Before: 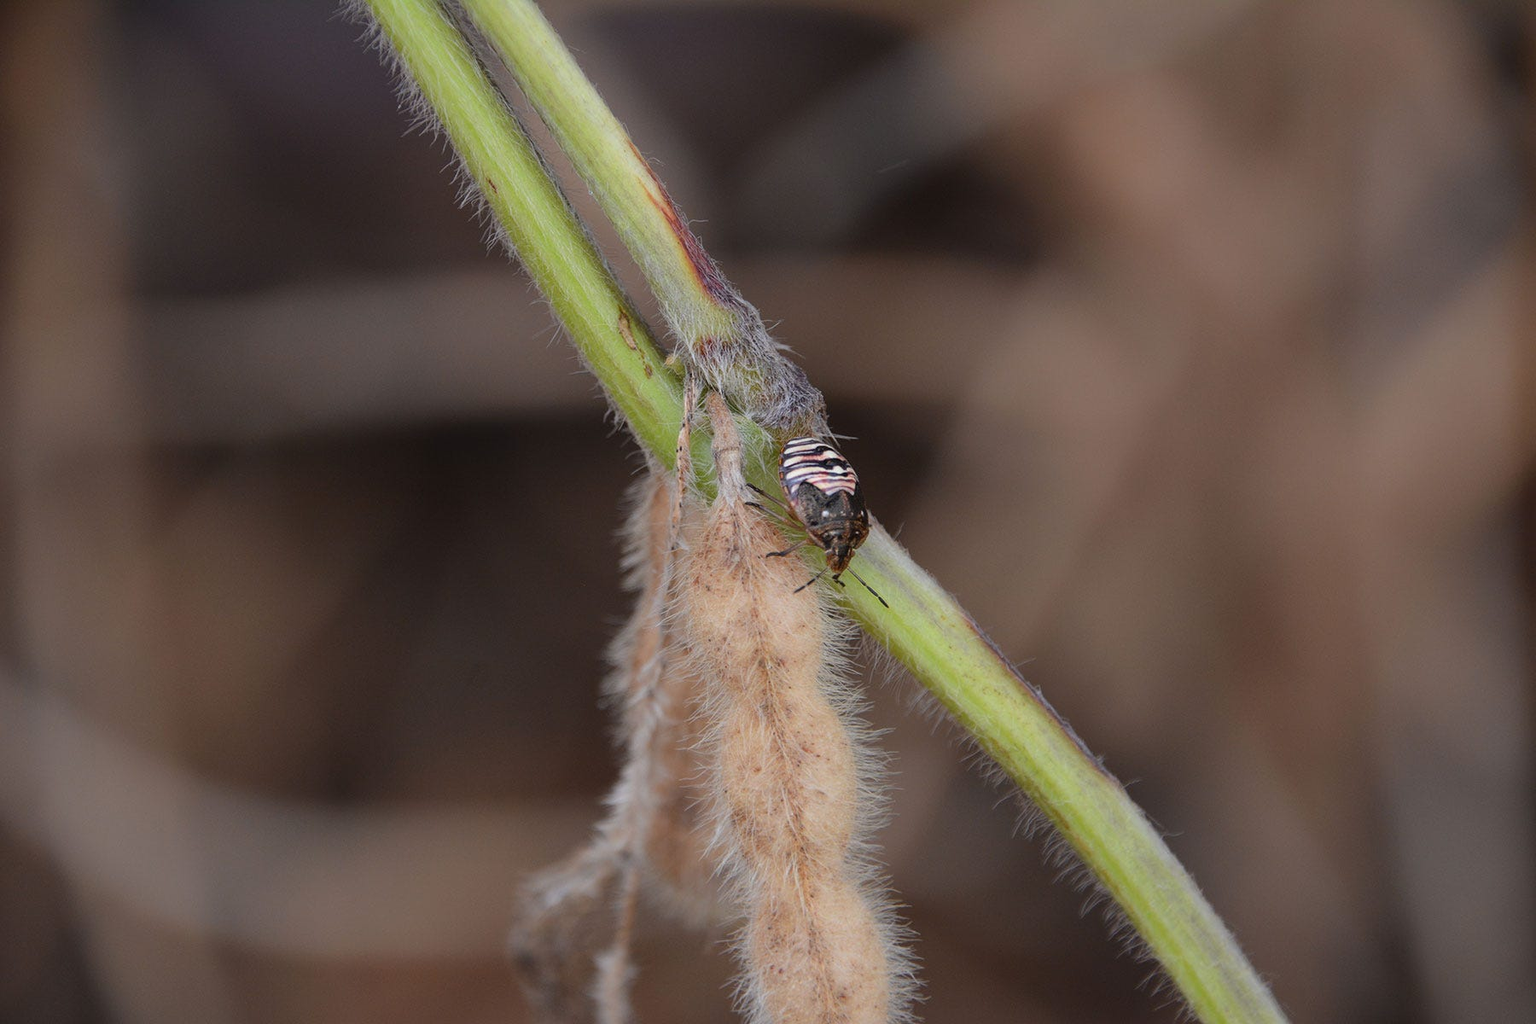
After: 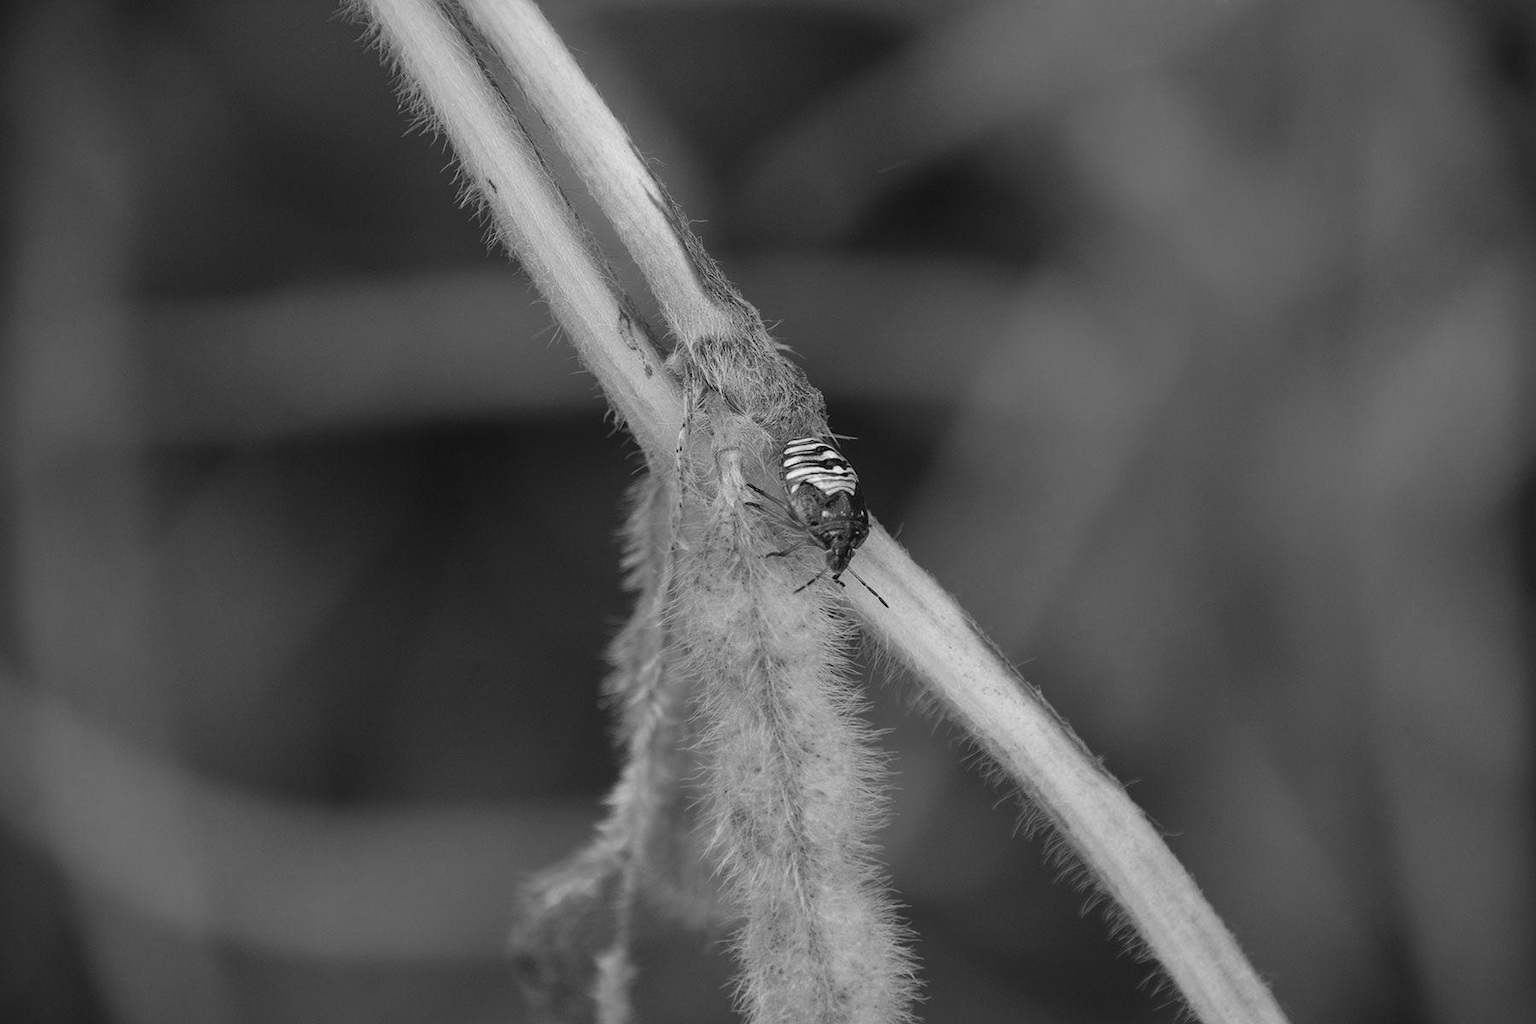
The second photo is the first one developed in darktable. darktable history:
exposure: compensate exposure bias true, compensate highlight preservation false
velvia: strength 44.59%
color zones: curves: ch0 [(0.002, 0.593) (0.143, 0.417) (0.285, 0.541) (0.455, 0.289) (0.608, 0.327) (0.727, 0.283) (0.869, 0.571) (1, 0.603)]; ch1 [(0, 0) (0.143, 0) (0.286, 0) (0.429, 0) (0.571, 0) (0.714, 0) (0.857, 0)], mix 26.3%
vignetting: fall-off start 92.12%
